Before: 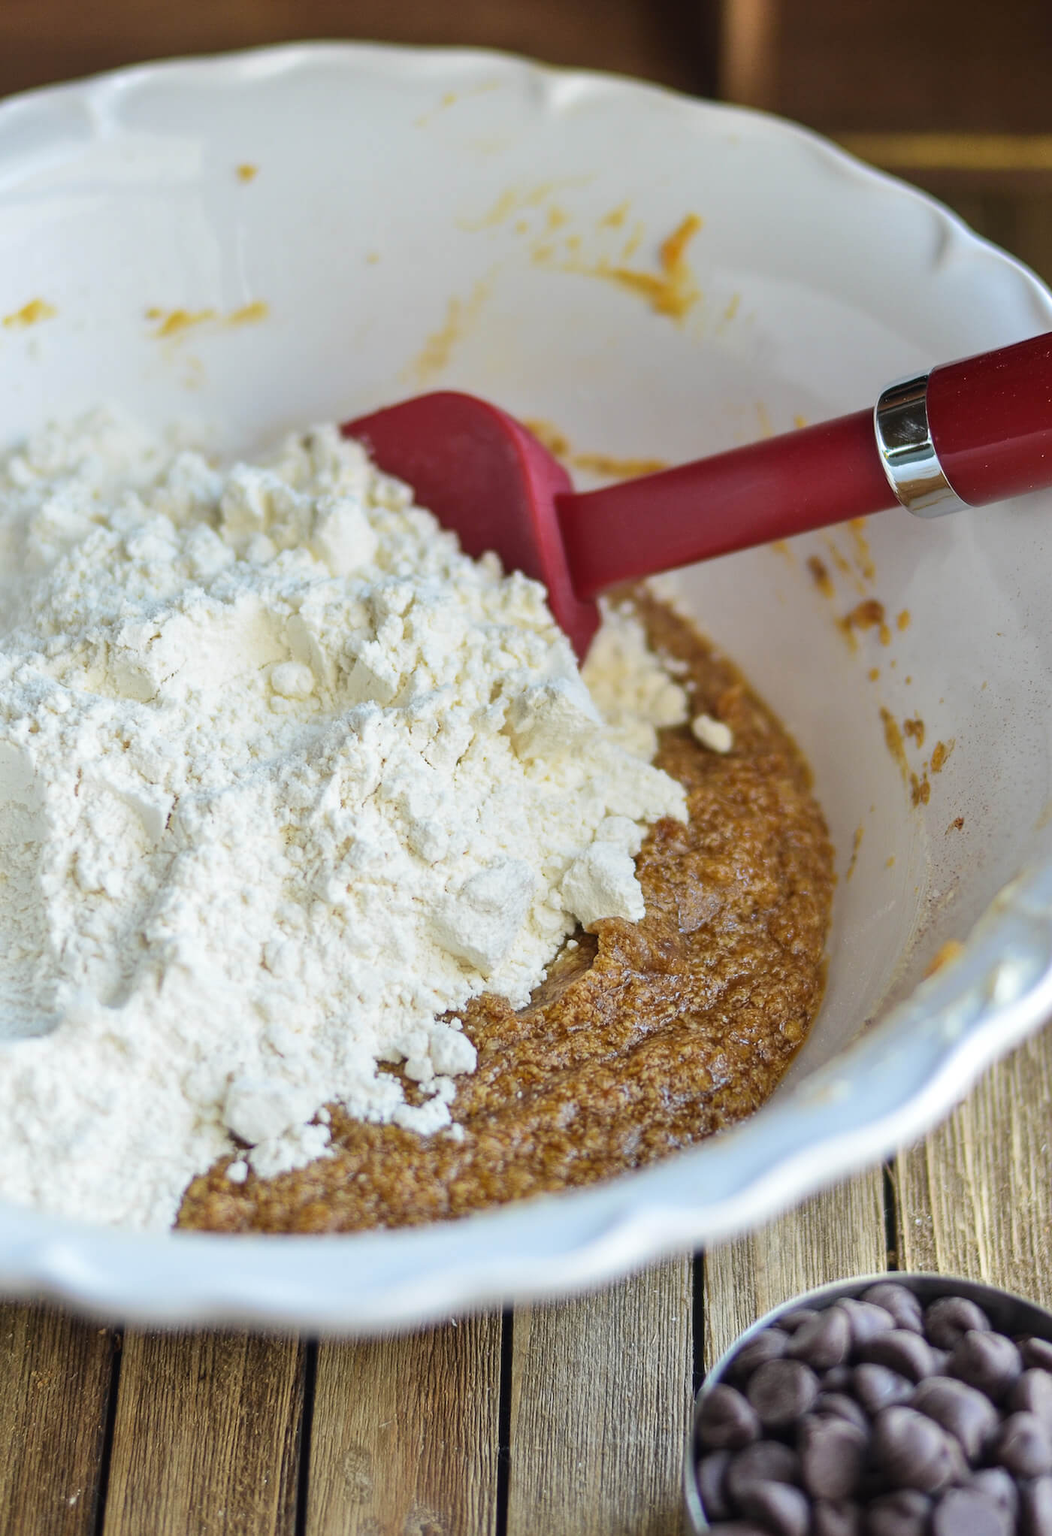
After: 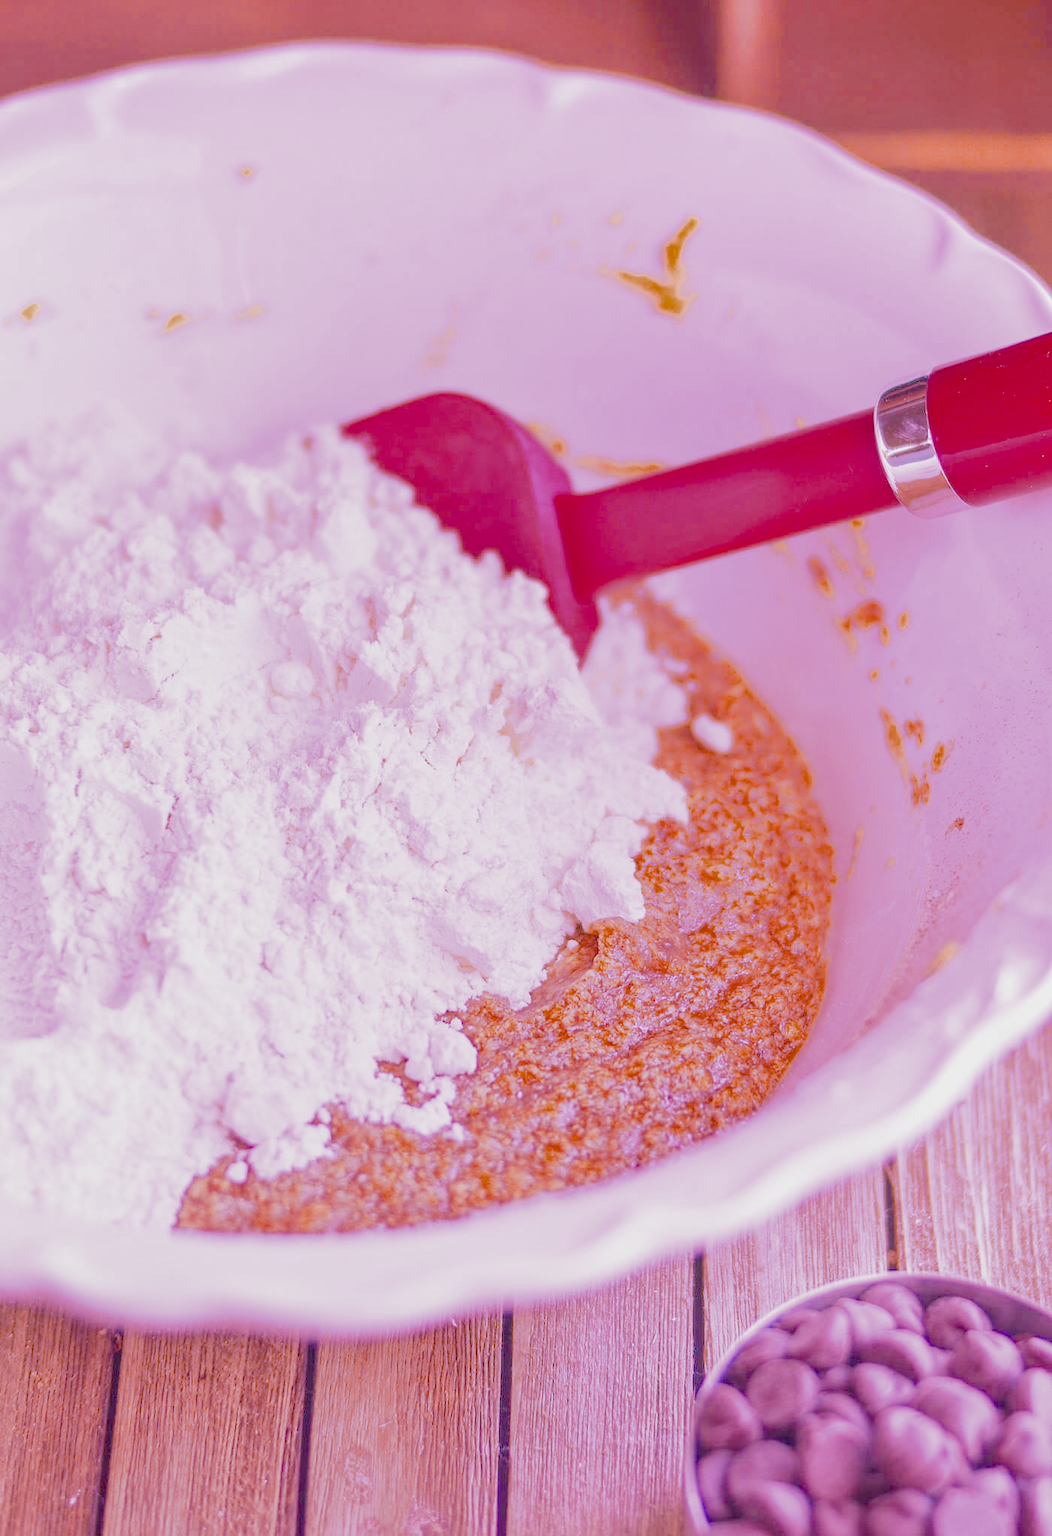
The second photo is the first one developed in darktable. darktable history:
raw chromatic aberrations: on, module defaults
exposure: black level correction 0.001, exposure 0.5 EV, compensate exposure bias true, compensate highlight preservation false
filmic rgb: black relative exposure -7.65 EV, white relative exposure 4.56 EV, hardness 3.61
highlight reconstruction: method reconstruct color, iterations 1, diameter of reconstruction 64 px
hot pixels: on, module defaults
lens correction: scale 1.01, crop 1, focal 85, aperture 2.8, distance 10.02, camera "Canon EOS RP", lens "Canon RF 85mm F2 MACRO IS STM"
raw denoise: x [[0, 0.25, 0.5, 0.75, 1] ×4]
tone equalizer "mask blending: all purposes": on, module defaults
white balance: red 2.016, blue 1.715
local contrast: detail 130%
color balance rgb: linear chroma grading › global chroma 15%, perceptual saturation grading › global saturation 30%
color zones: curves: ch0 [(0.11, 0.396) (0.195, 0.36) (0.25, 0.5) (0.303, 0.412) (0.357, 0.544) (0.75, 0.5) (0.967, 0.328)]; ch1 [(0, 0.468) (0.112, 0.512) (0.202, 0.6) (0.25, 0.5) (0.307, 0.352) (0.357, 0.544) (0.75, 0.5) (0.963, 0.524)]
